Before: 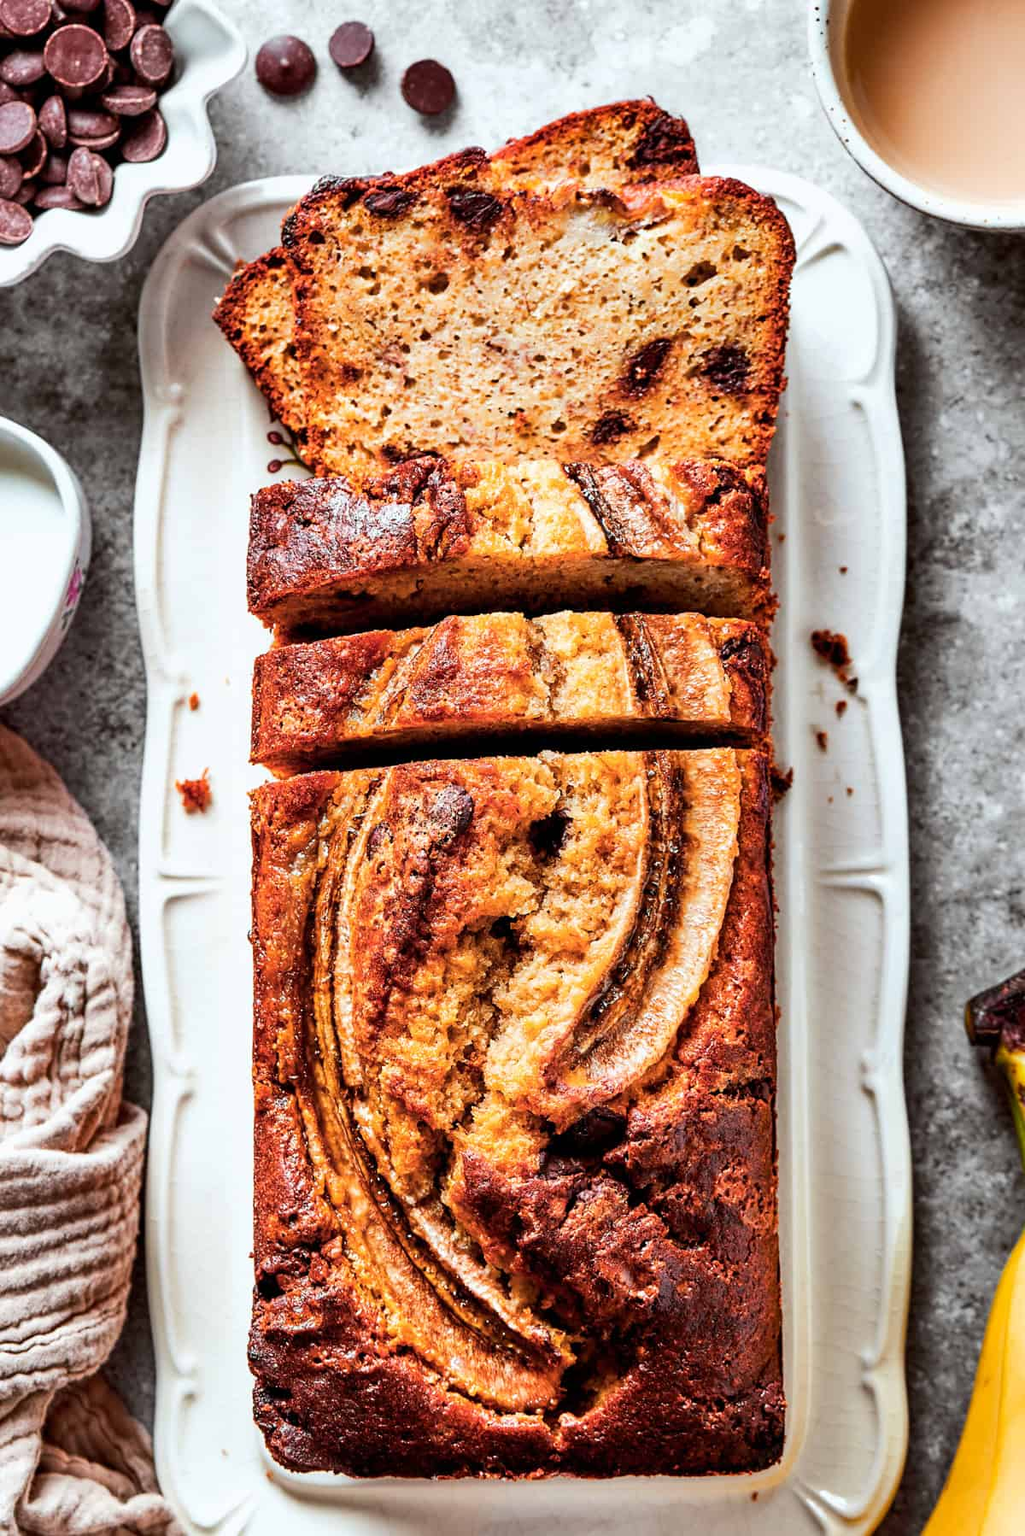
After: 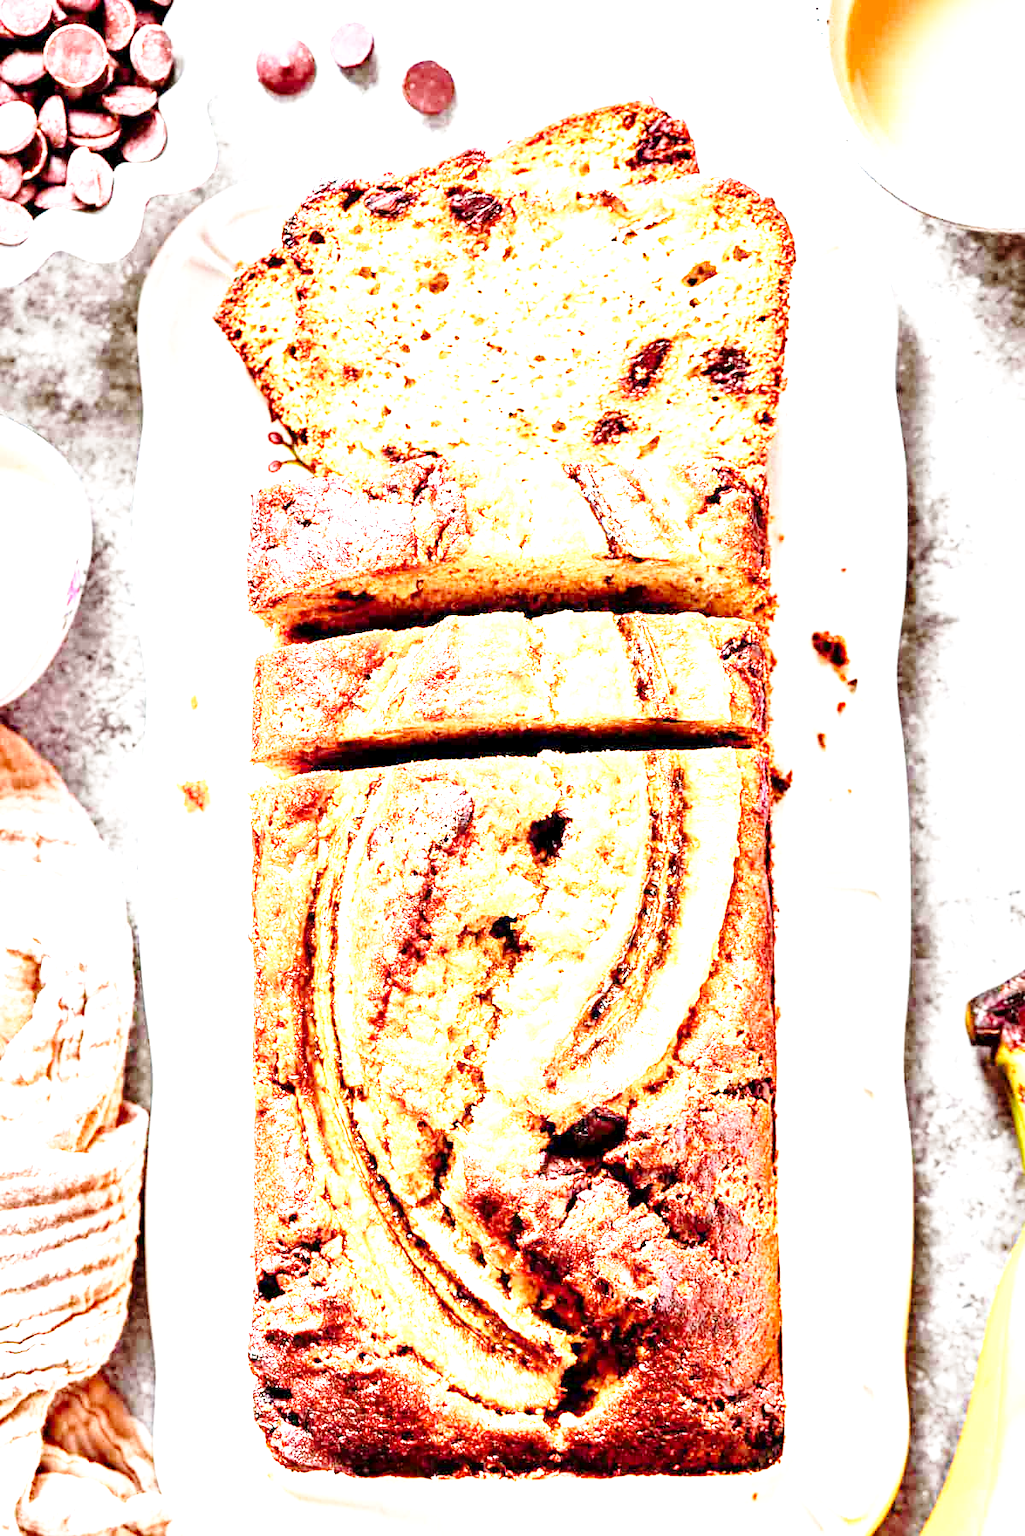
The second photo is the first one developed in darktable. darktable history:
color correction: highlights b* 0.055, saturation 0.985
exposure: black level correction 0.001, exposure 2.583 EV, compensate highlight preservation false
base curve: curves: ch0 [(0, 0) (0.028, 0.03) (0.121, 0.232) (0.46, 0.748) (0.859, 0.968) (1, 1)], preserve colors none
